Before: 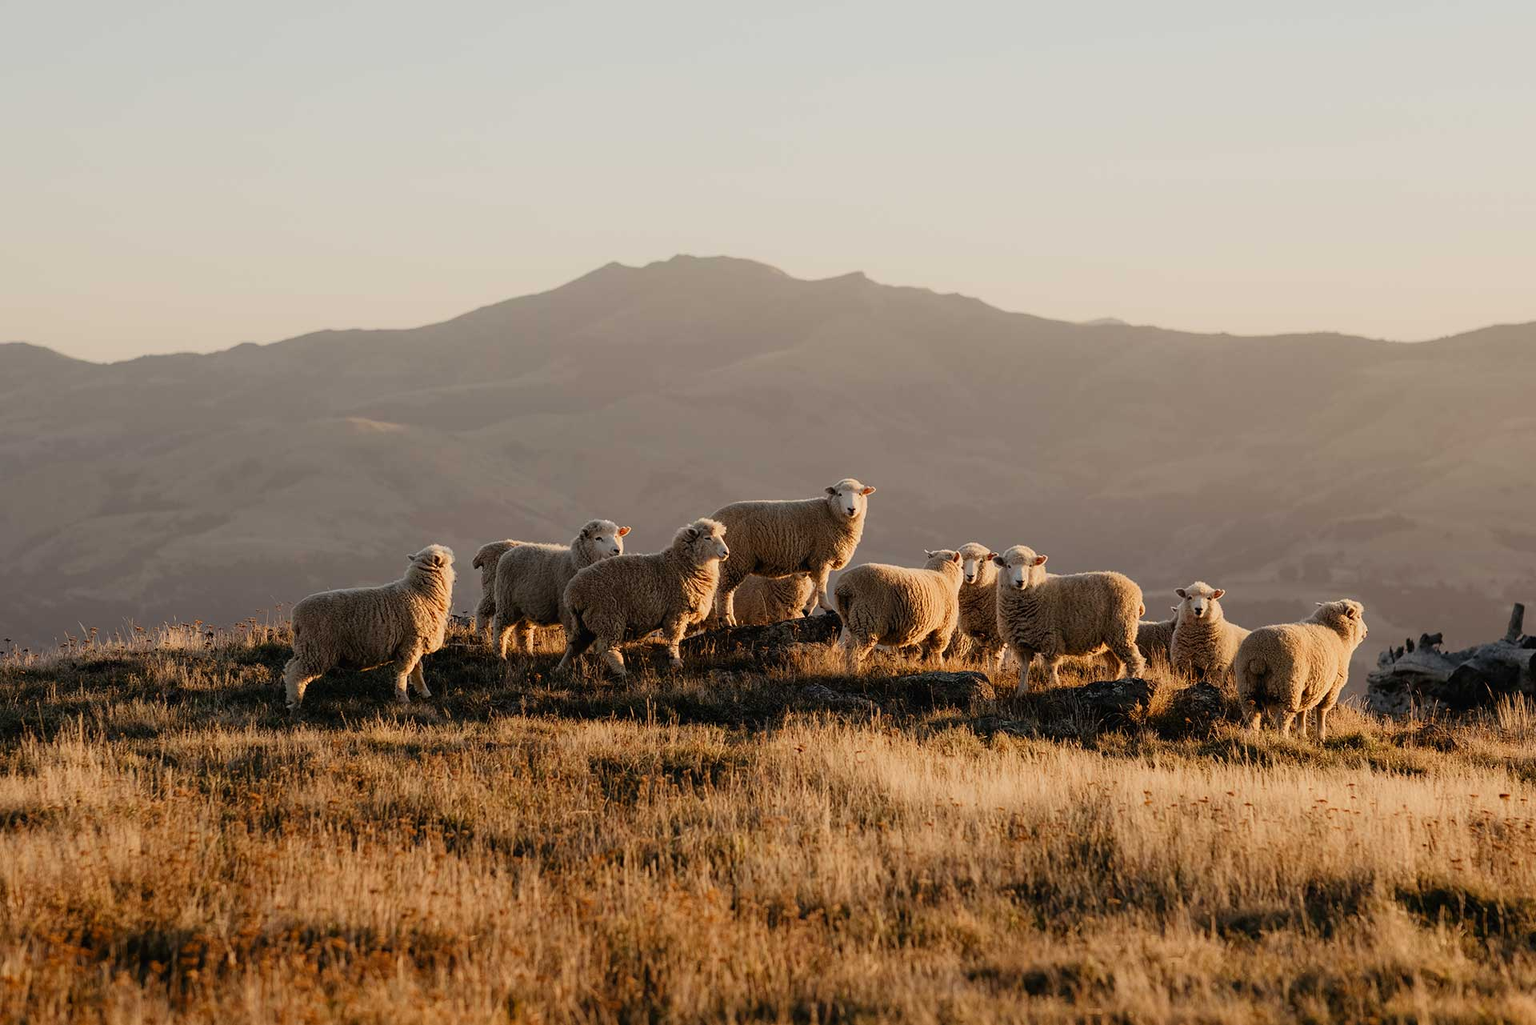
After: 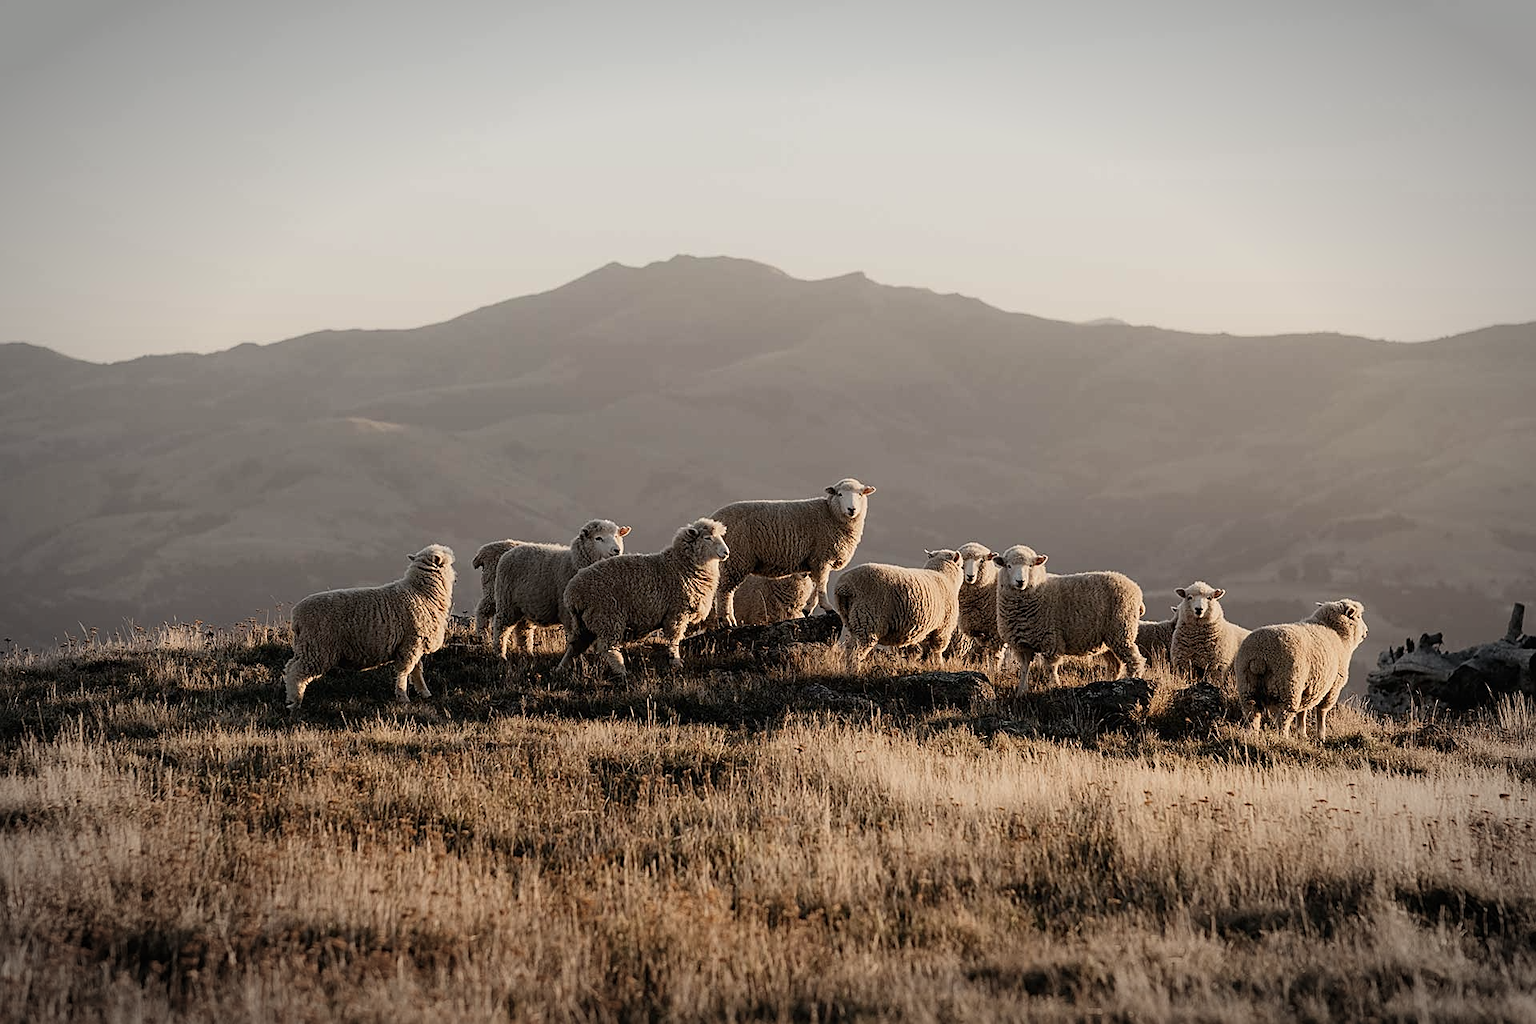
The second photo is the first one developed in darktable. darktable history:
sharpen: on, module defaults
contrast brightness saturation: contrast 0.1, saturation -0.36
vignetting: automatic ratio true
